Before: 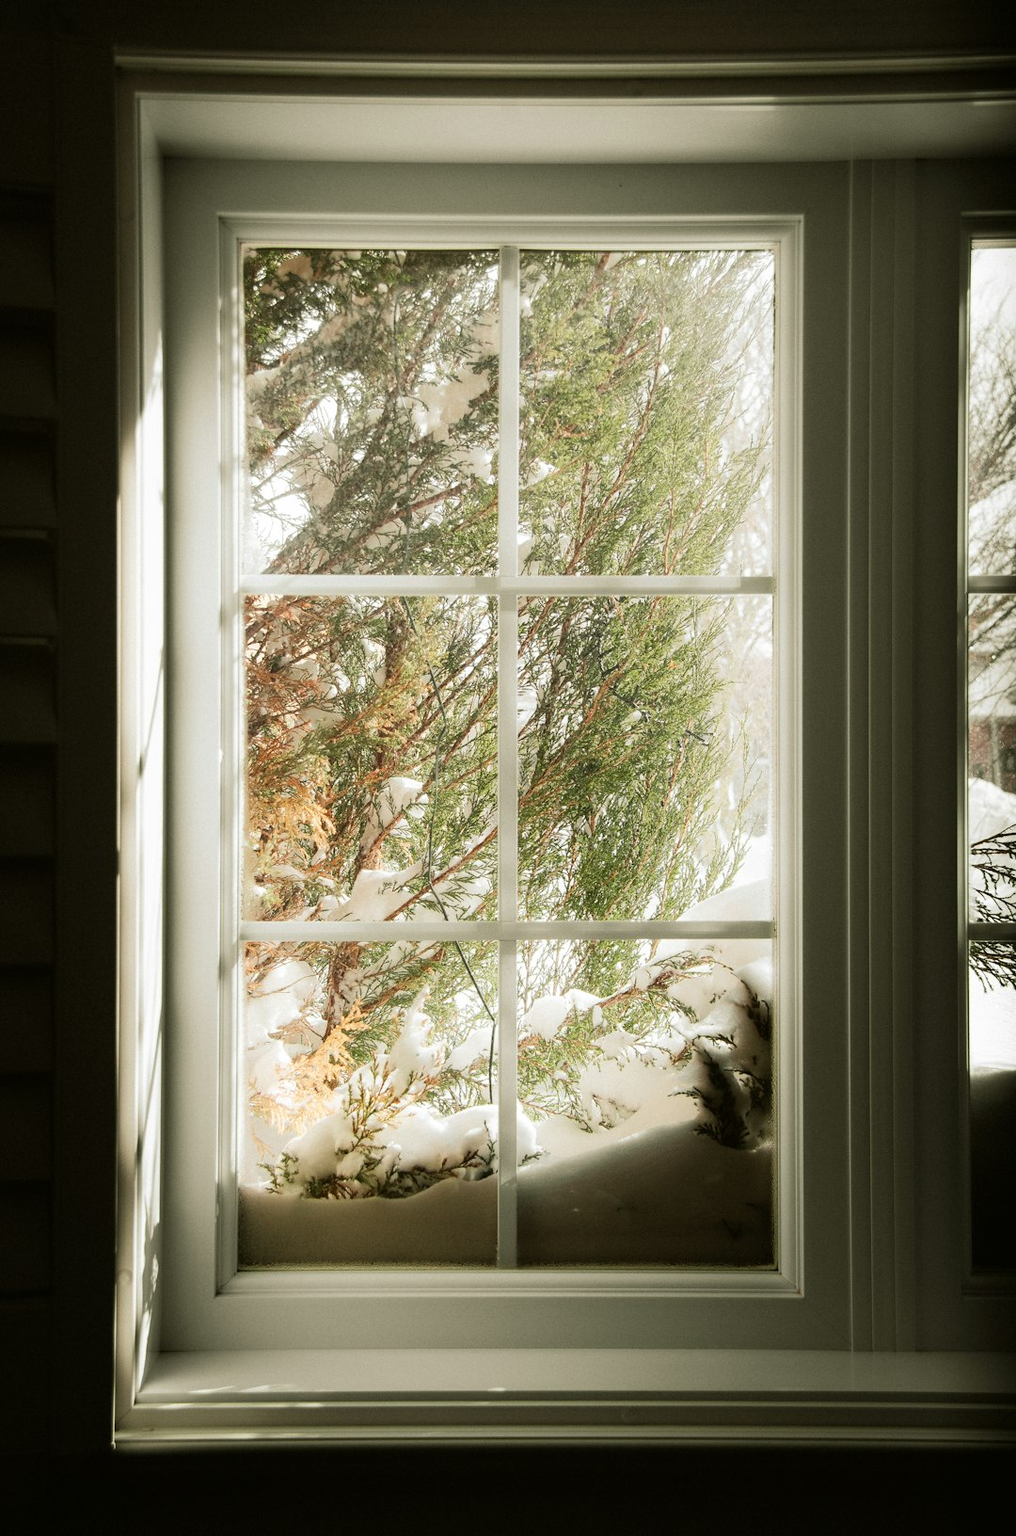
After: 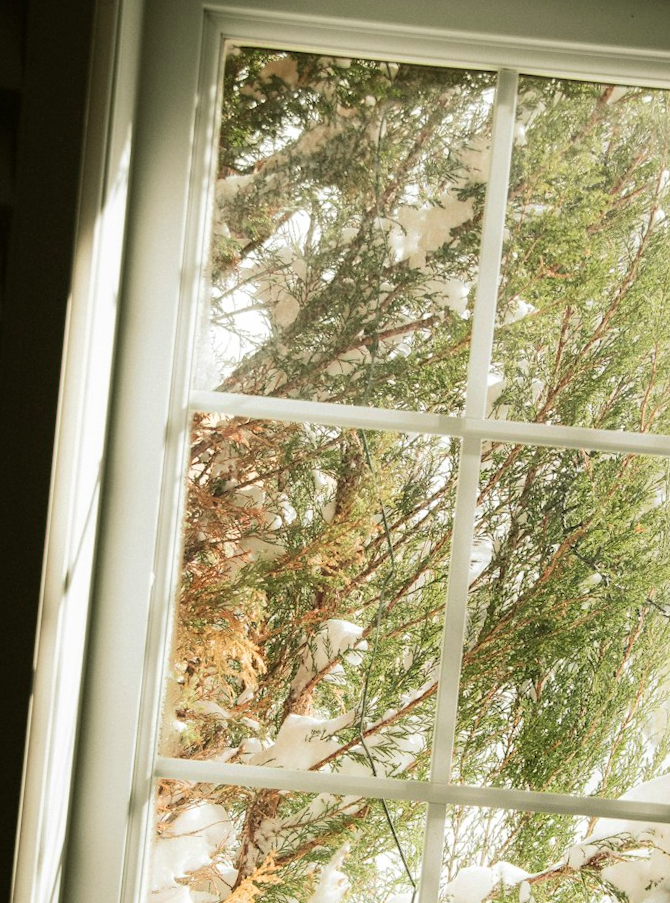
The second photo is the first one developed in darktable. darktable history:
crop and rotate: angle -5.4°, left 2.068%, top 6.769%, right 27.304%, bottom 30.25%
velvia: on, module defaults
